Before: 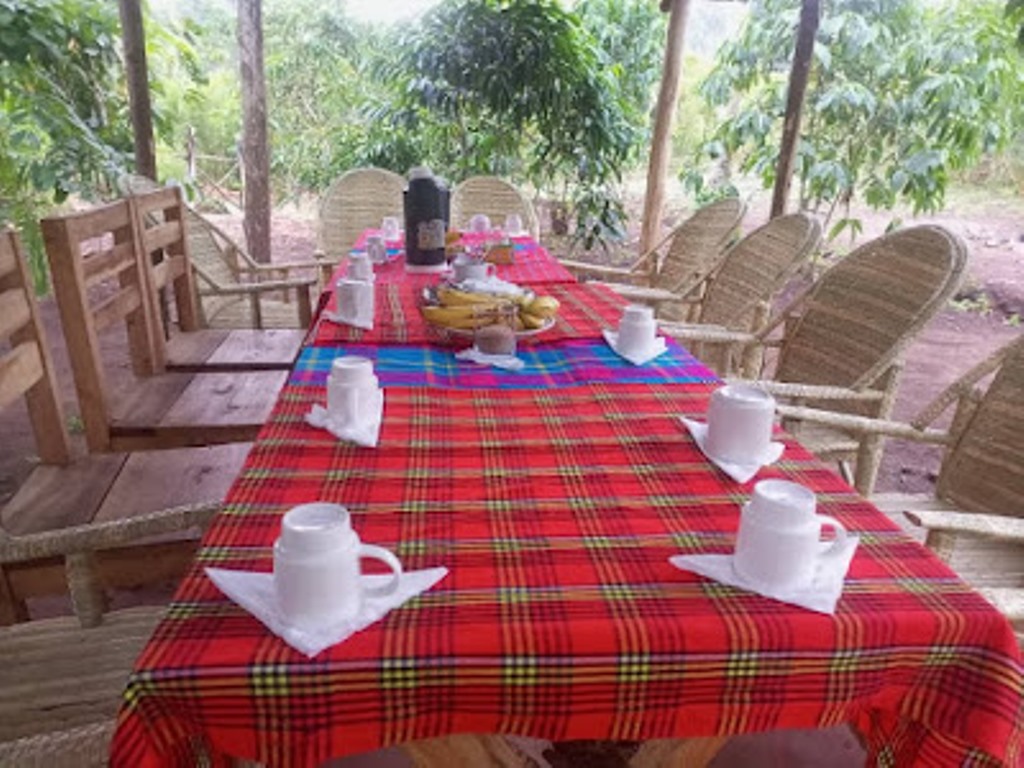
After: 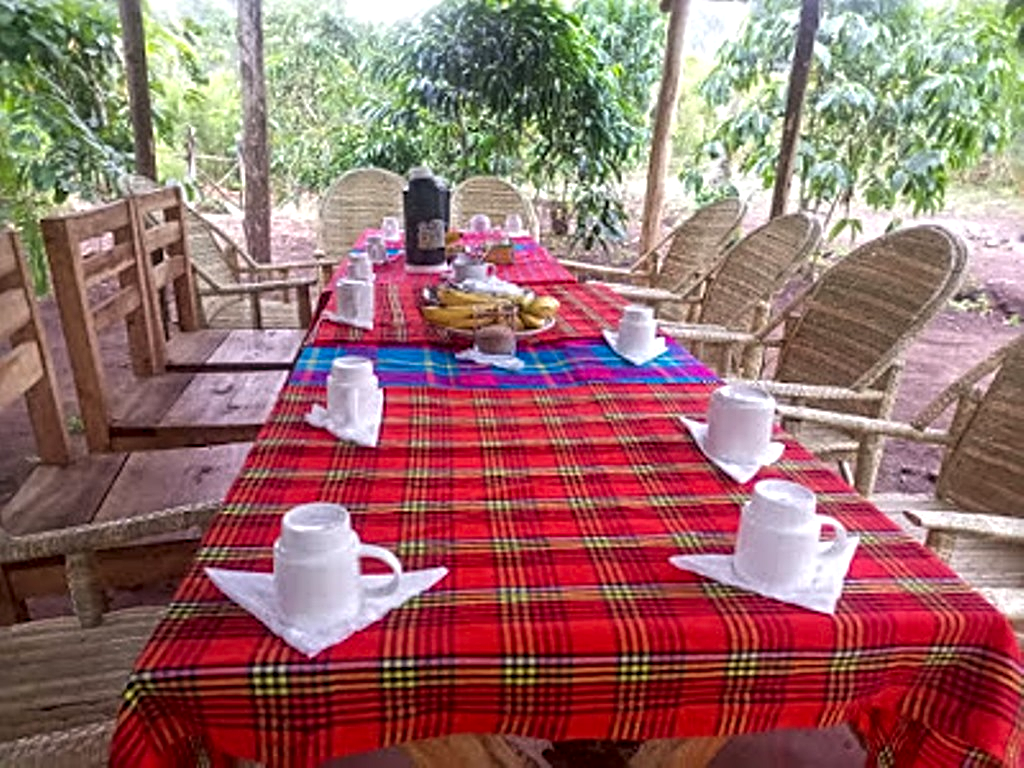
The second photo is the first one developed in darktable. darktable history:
color balance: contrast 8.5%, output saturation 105%
local contrast: on, module defaults
sharpen: radius 4.883
